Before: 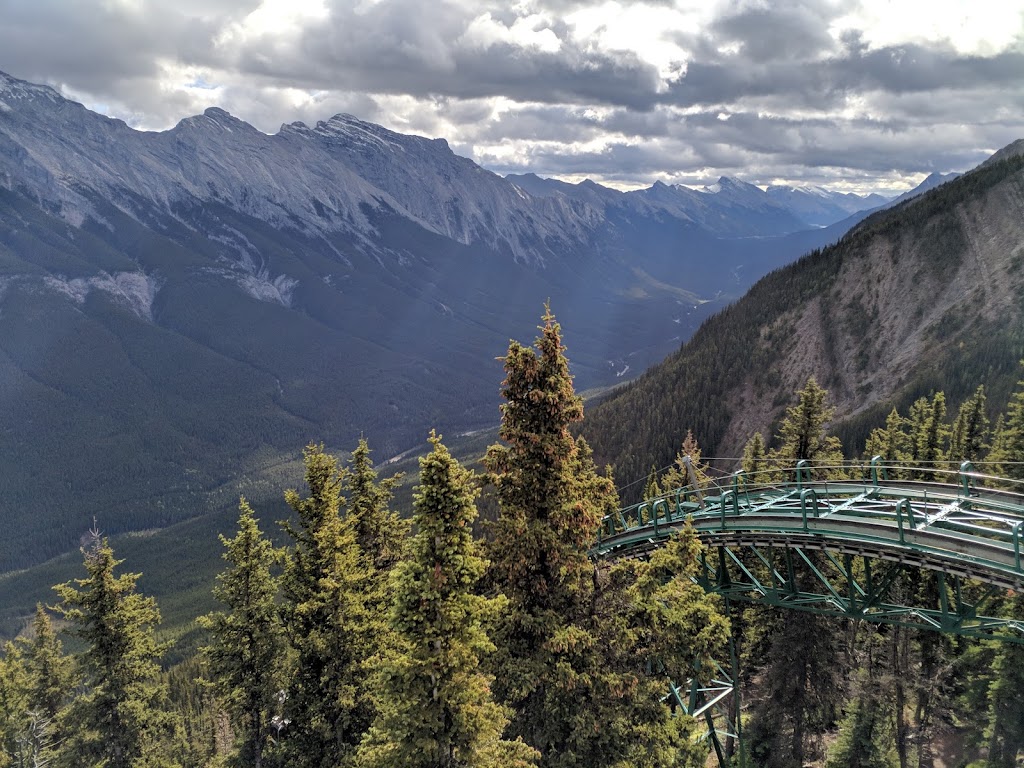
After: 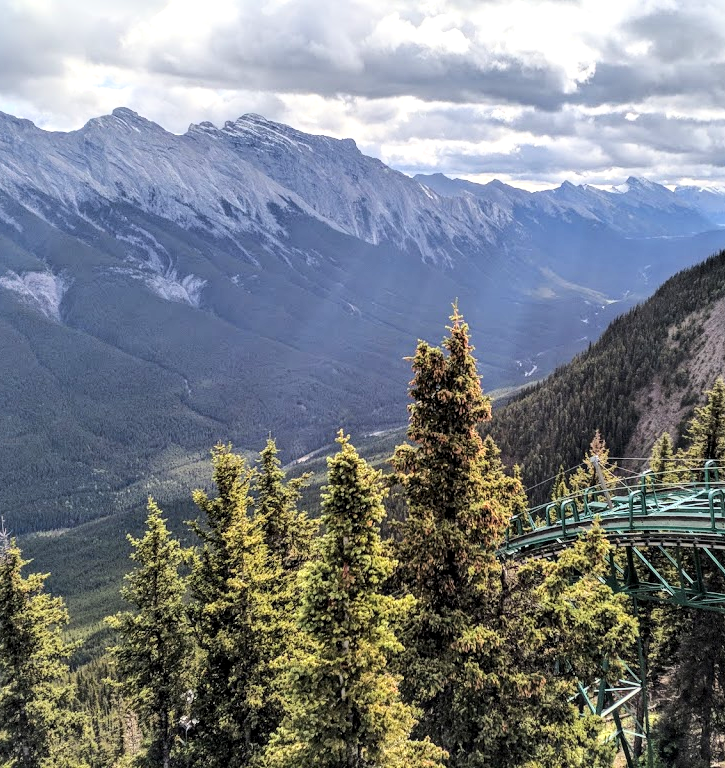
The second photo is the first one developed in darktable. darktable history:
crop and rotate: left 9.078%, right 20.077%
local contrast: on, module defaults
base curve: curves: ch0 [(0, 0) (0.028, 0.03) (0.121, 0.232) (0.46, 0.748) (0.859, 0.968) (1, 1)], preserve colors average RGB
